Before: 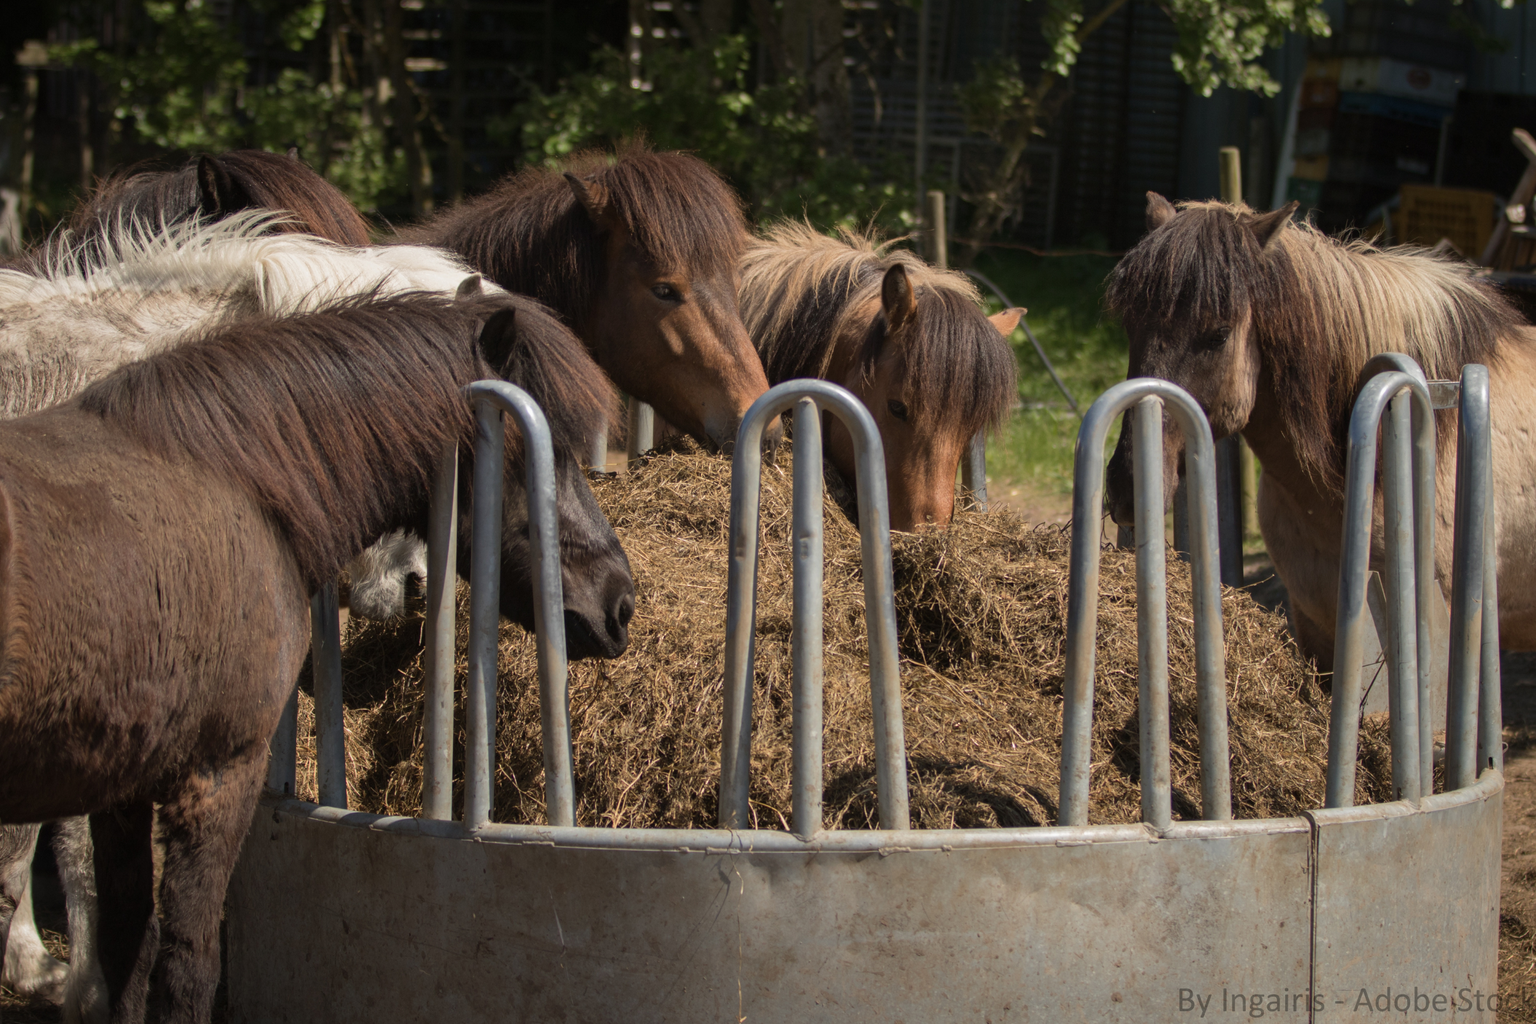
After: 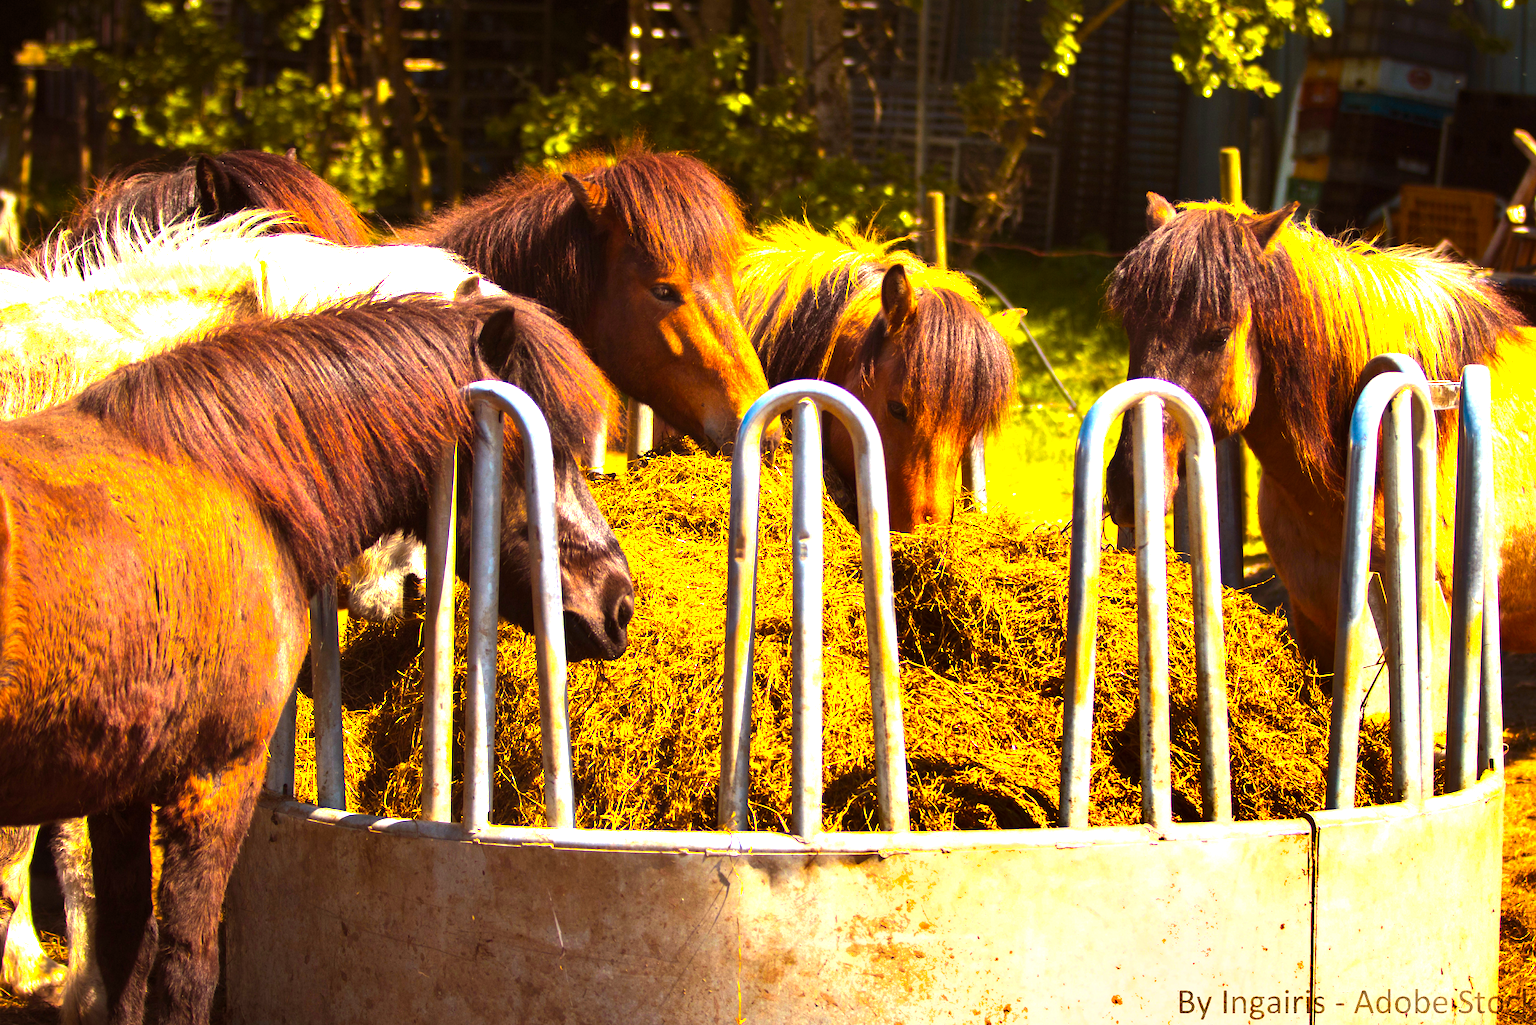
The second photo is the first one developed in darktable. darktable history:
shadows and highlights: radius 337.17, shadows 29.01, soften with gaussian
color balance rgb: linear chroma grading › highlights 100%, linear chroma grading › global chroma 23.41%, perceptual saturation grading › global saturation 35.38%, hue shift -10.68°, perceptual brilliance grading › highlights 47.25%, perceptual brilliance grading › mid-tones 22.2%, perceptual brilliance grading › shadows -5.93%
crop and rotate: left 0.126%
exposure: exposure 1.137 EV, compensate highlight preservation false
rgb levels: mode RGB, independent channels, levels [[0, 0.5, 1], [0, 0.521, 1], [0, 0.536, 1]]
